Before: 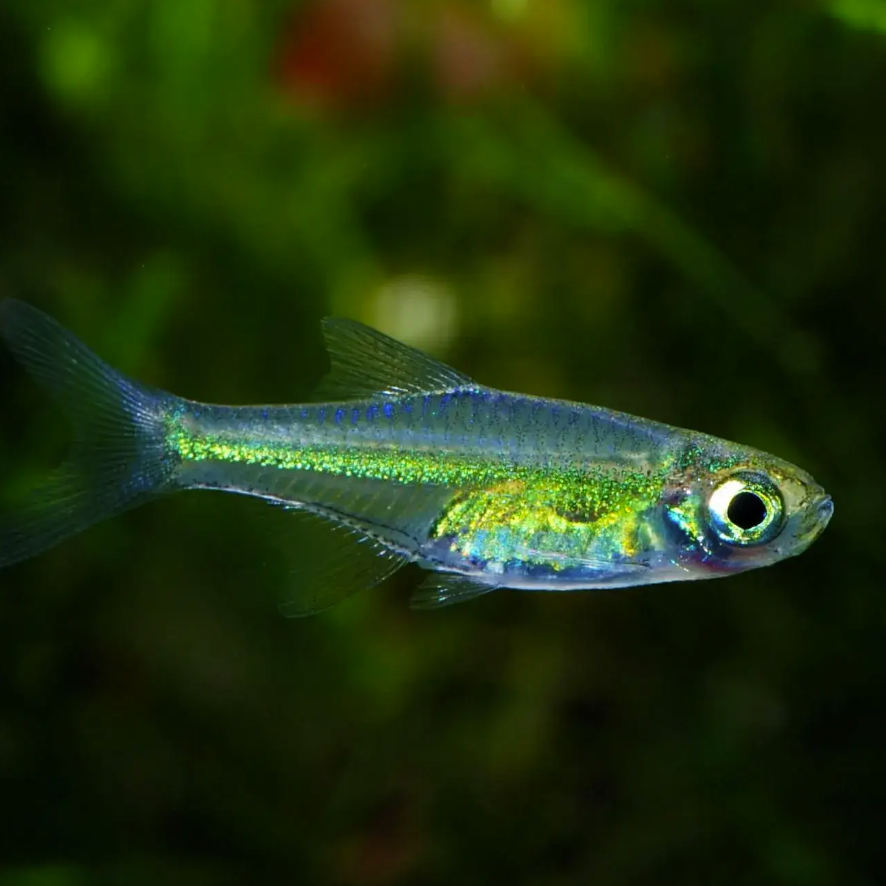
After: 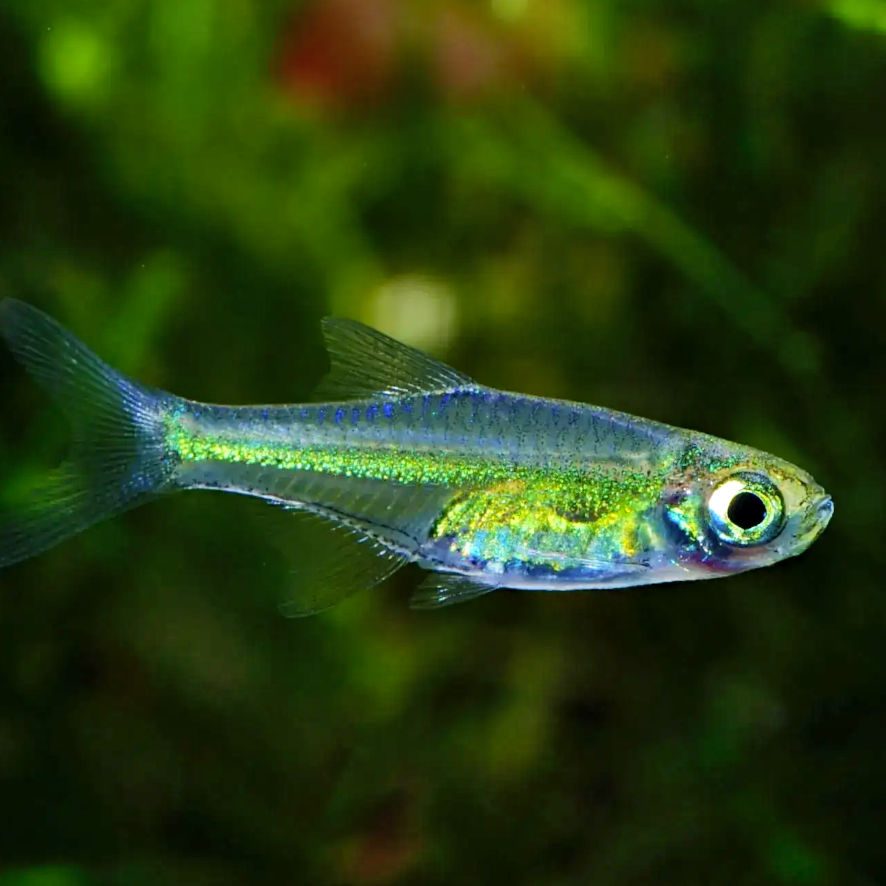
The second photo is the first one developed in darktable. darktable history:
local contrast: mode bilateral grid, contrast 100, coarseness 99, detail 108%, midtone range 0.2
levels: levels [0, 0.498, 0.996]
shadows and highlights: highlights color adjustment 41.76%, soften with gaussian
haze removal: compatibility mode true, adaptive false
